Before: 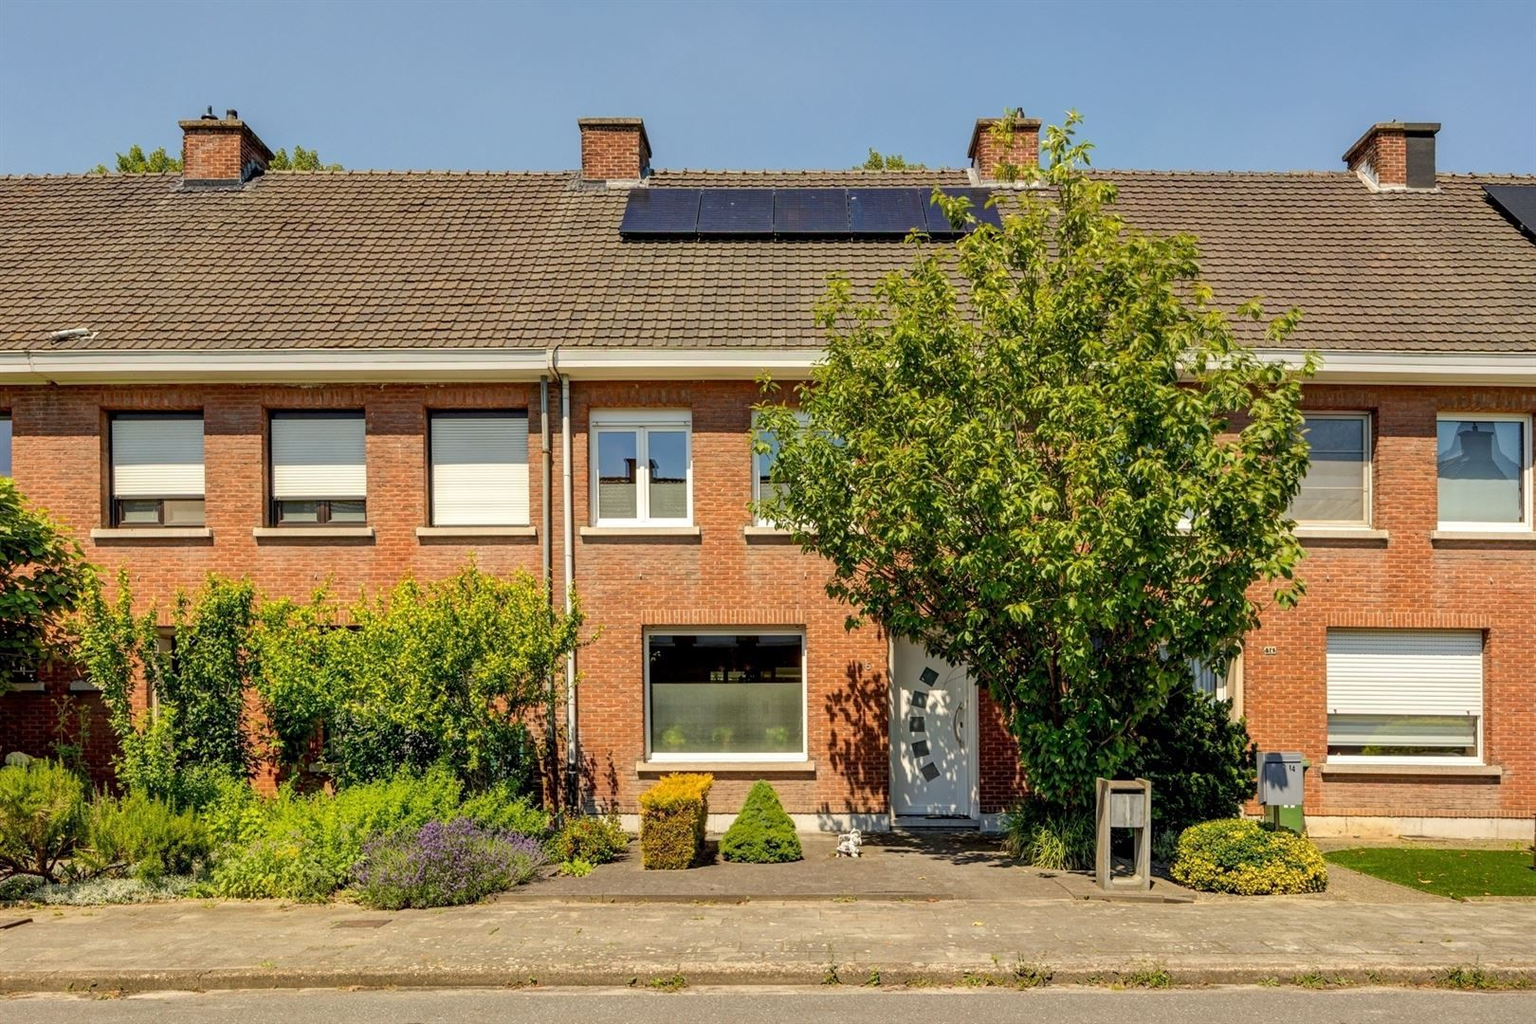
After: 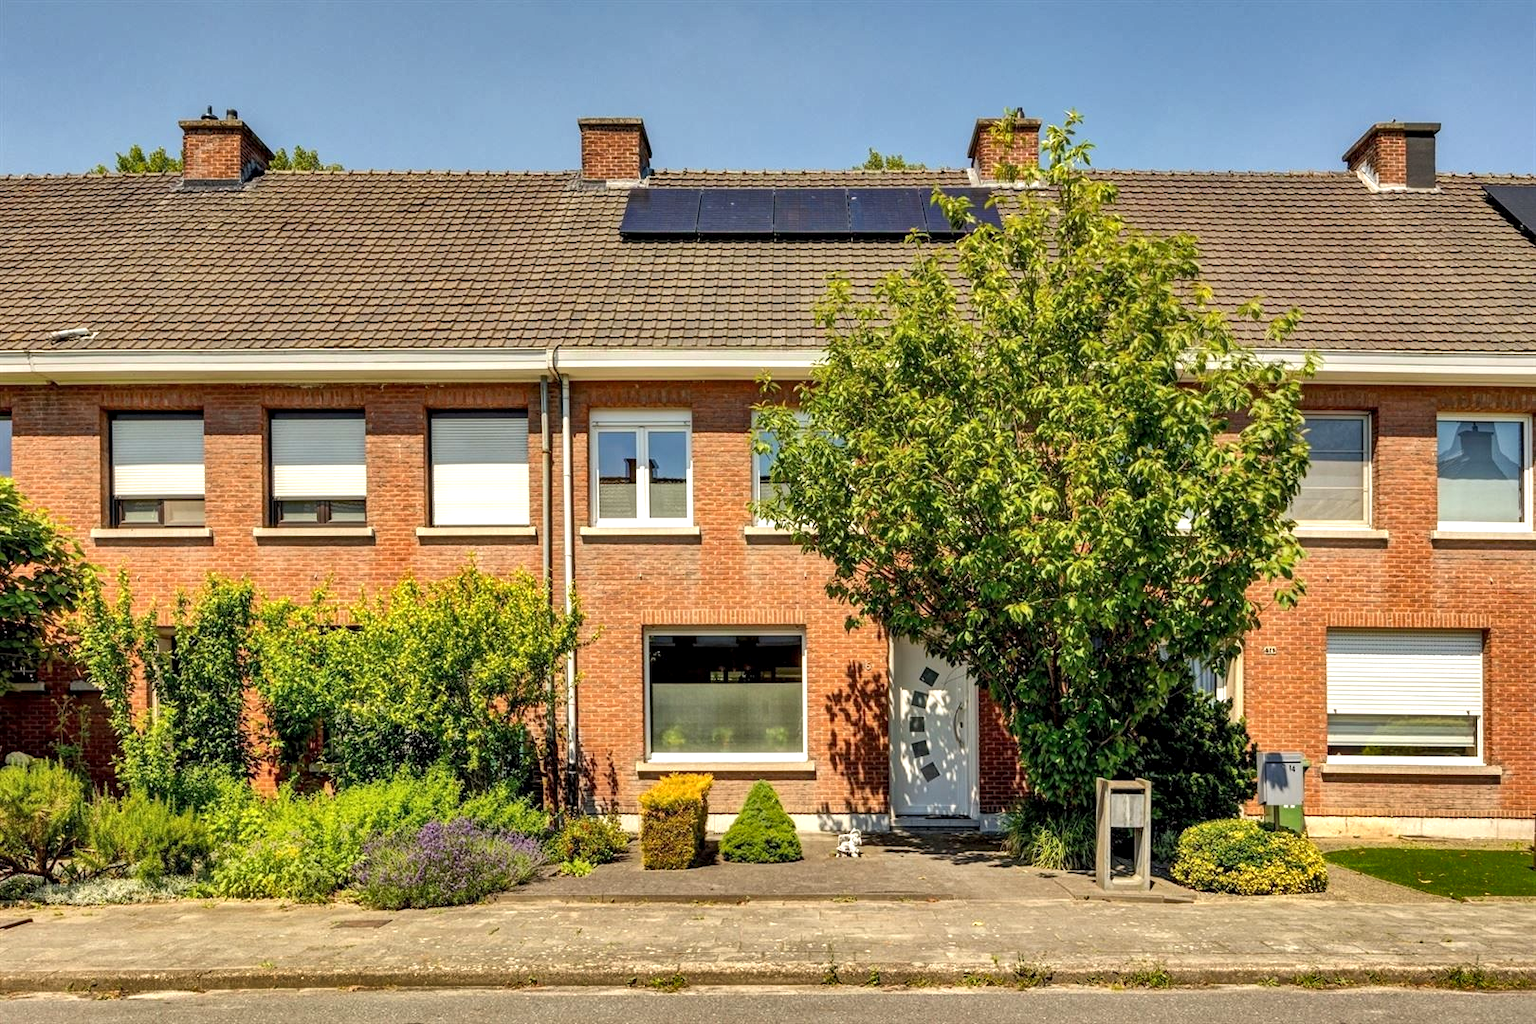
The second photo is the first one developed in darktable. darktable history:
exposure: exposure 0.377 EV, compensate highlight preservation false
local contrast: highlights 104%, shadows 100%, detail 119%, midtone range 0.2
shadows and highlights: radius 107.48, shadows 41.28, highlights -71.81, low approximation 0.01, soften with gaussian
